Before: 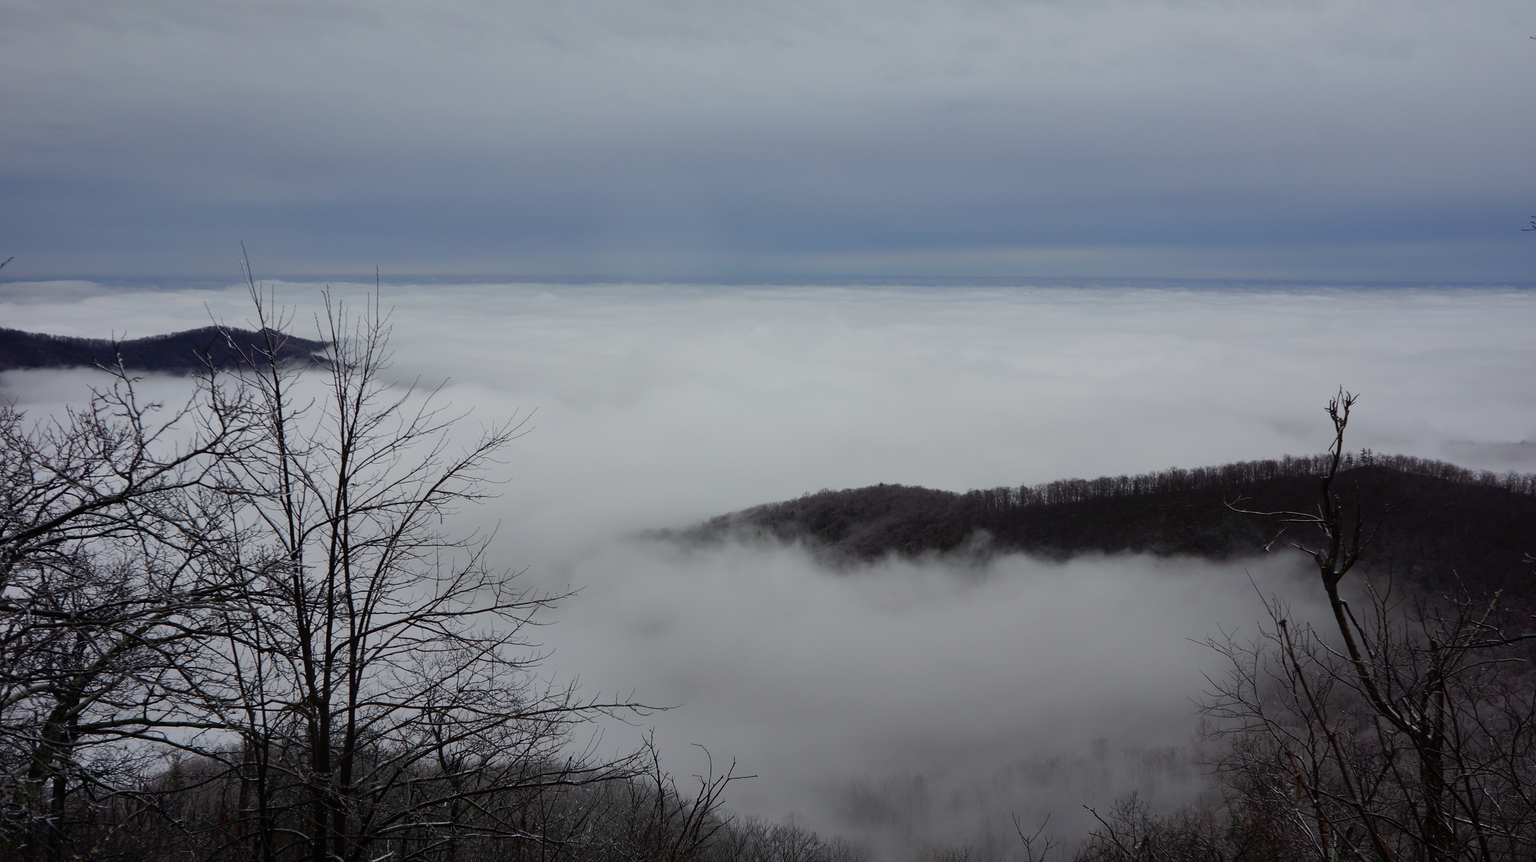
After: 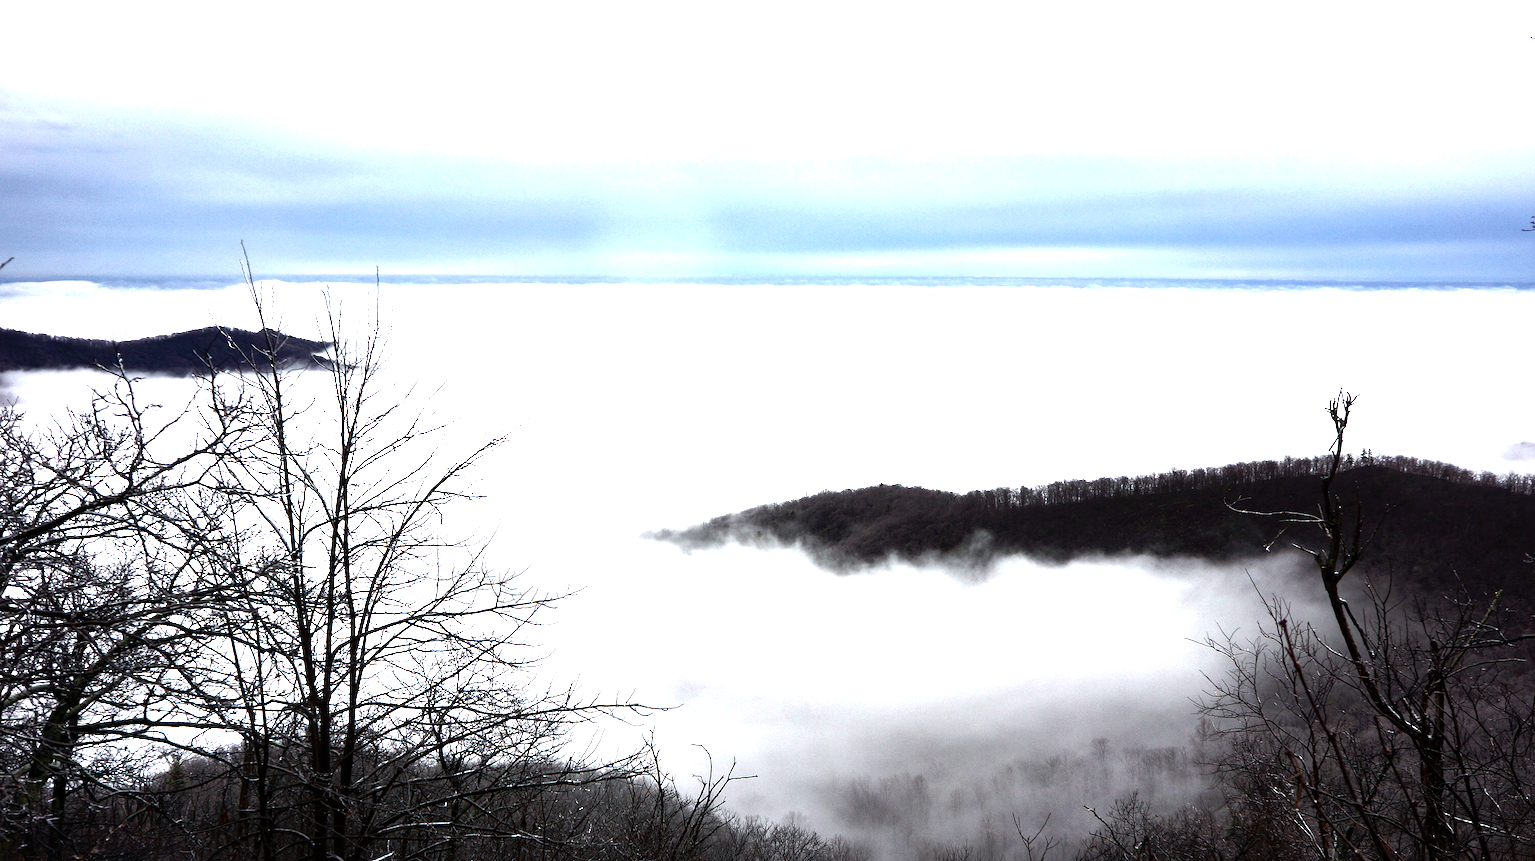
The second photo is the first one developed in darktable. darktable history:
exposure: exposure 0.643 EV, compensate highlight preservation false
local contrast: mode bilateral grid, contrast 20, coarseness 50, detail 119%, midtone range 0.2
color balance rgb: perceptual saturation grading › global saturation 20%, perceptual saturation grading › highlights -25.872%, perceptual saturation grading › shadows 24.492%, perceptual brilliance grading › highlights 74.611%, perceptual brilliance grading › shadows -30.192%
